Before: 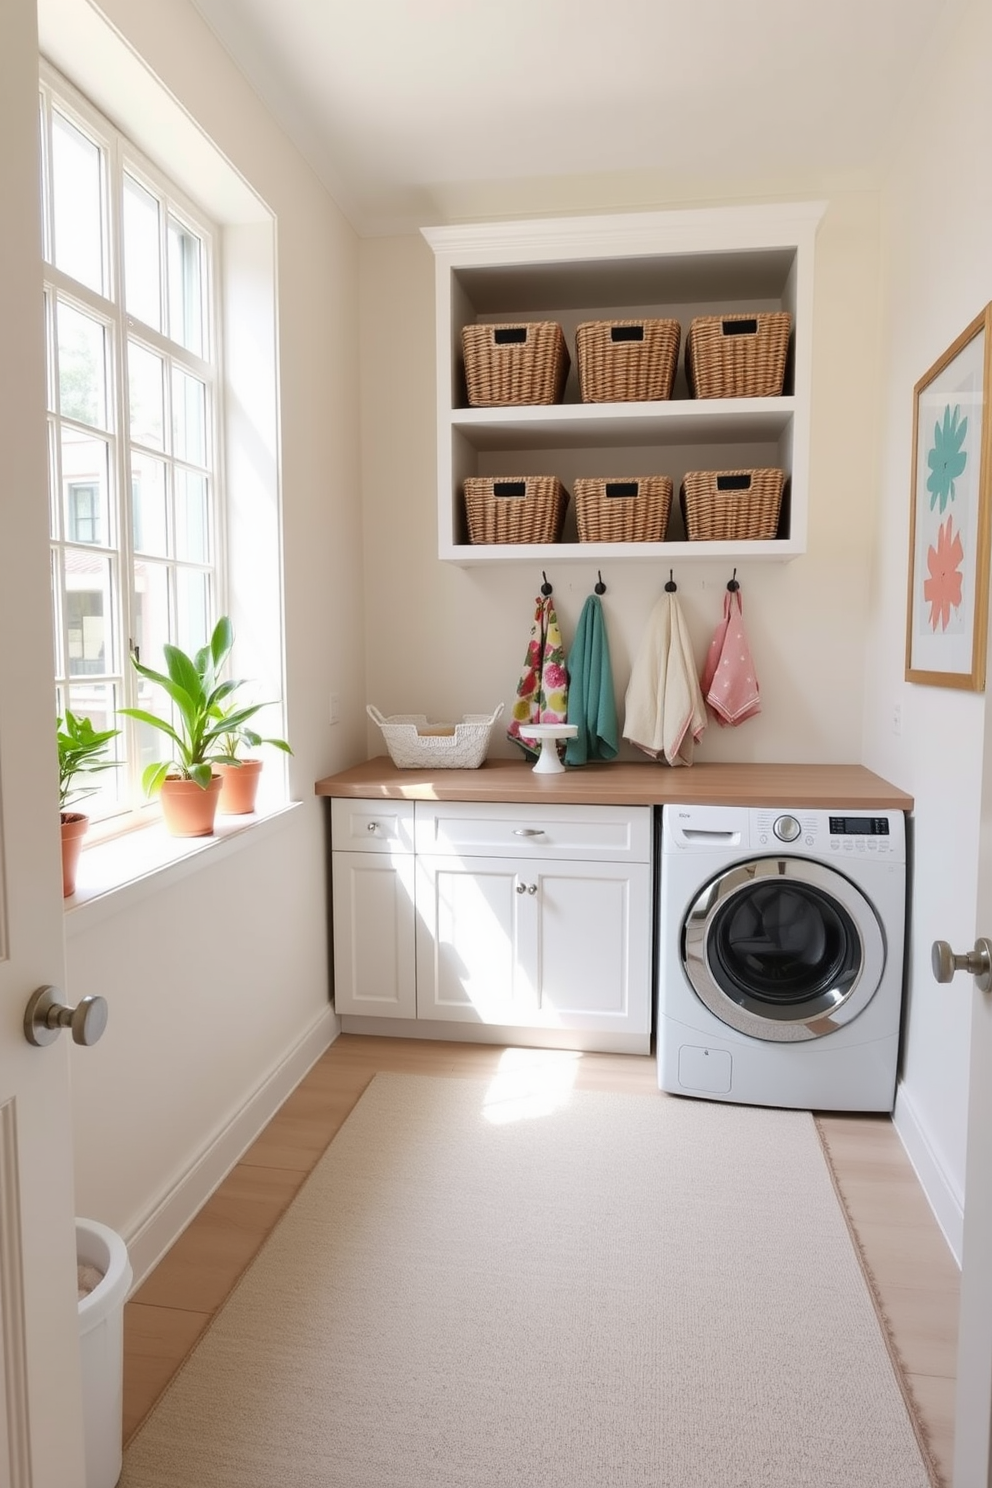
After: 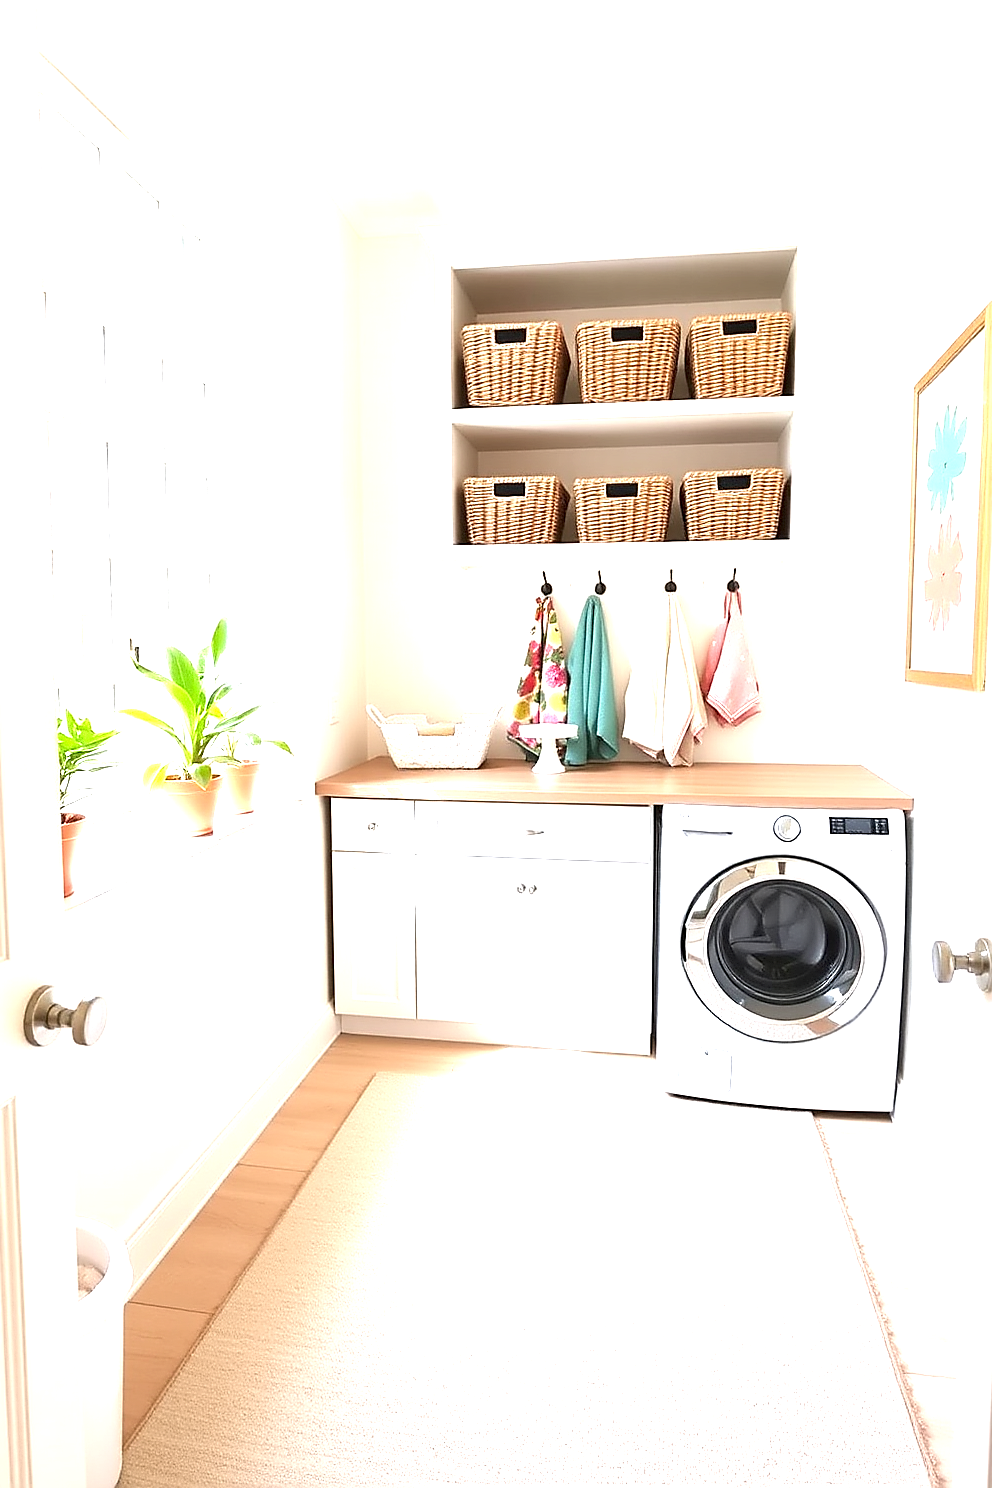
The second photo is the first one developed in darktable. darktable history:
exposure: black level correction 0.001, exposure 1.8 EV, compensate highlight preservation false
sharpen: radius 1.393, amount 1.263, threshold 0.847
